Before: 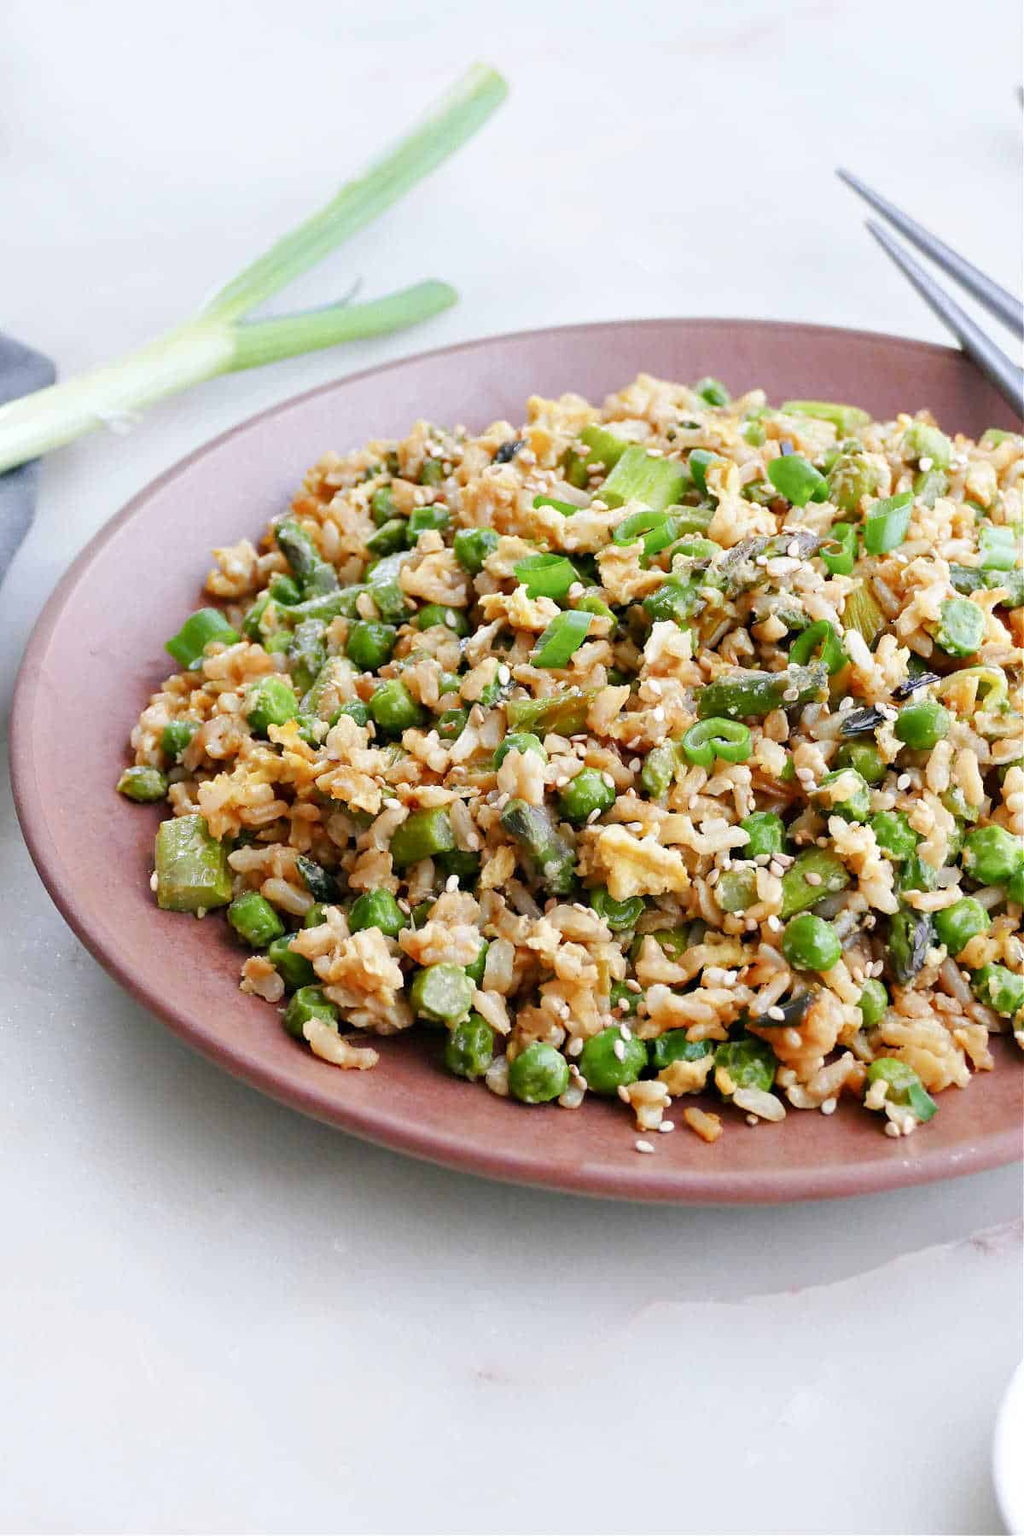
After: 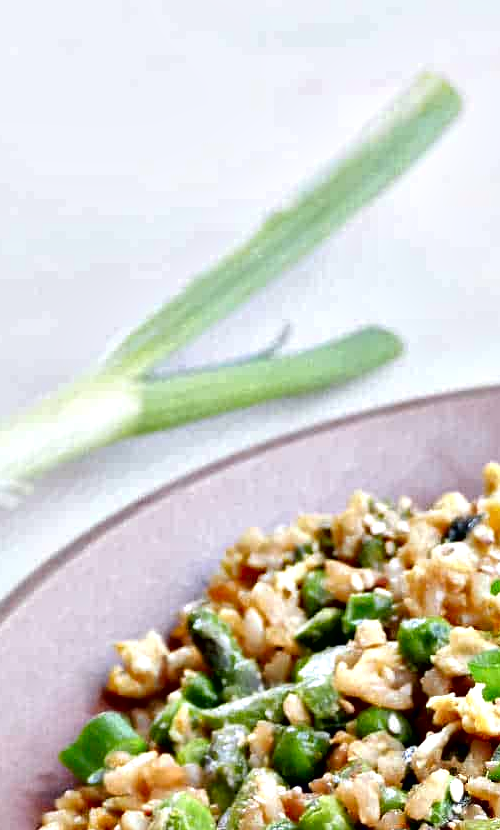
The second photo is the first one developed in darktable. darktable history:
crop and rotate: left 11.214%, top 0.068%, right 47.07%, bottom 53.786%
contrast equalizer: octaves 7, y [[0.6 ×6], [0.55 ×6], [0 ×6], [0 ×6], [0 ×6]]
local contrast: mode bilateral grid, contrast 20, coarseness 51, detail 149%, midtone range 0.2
